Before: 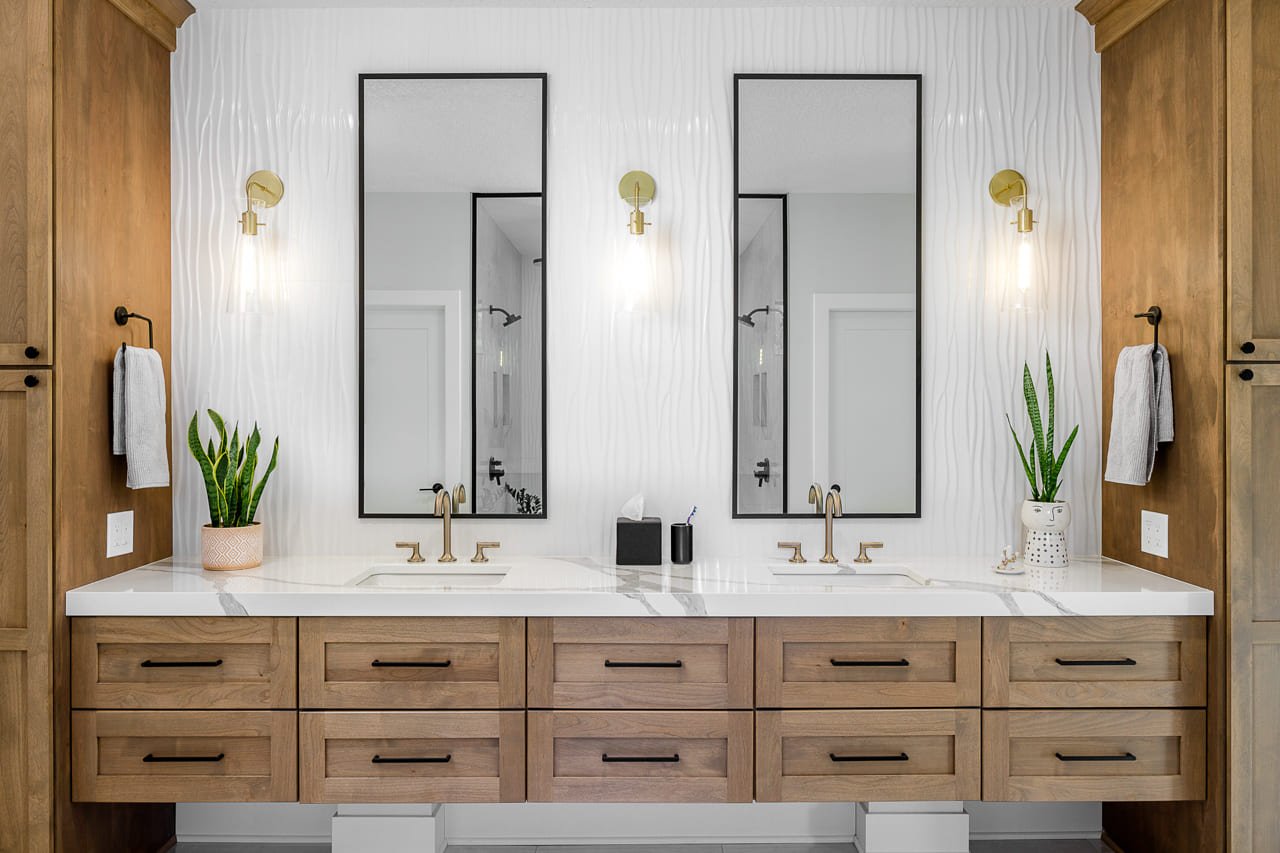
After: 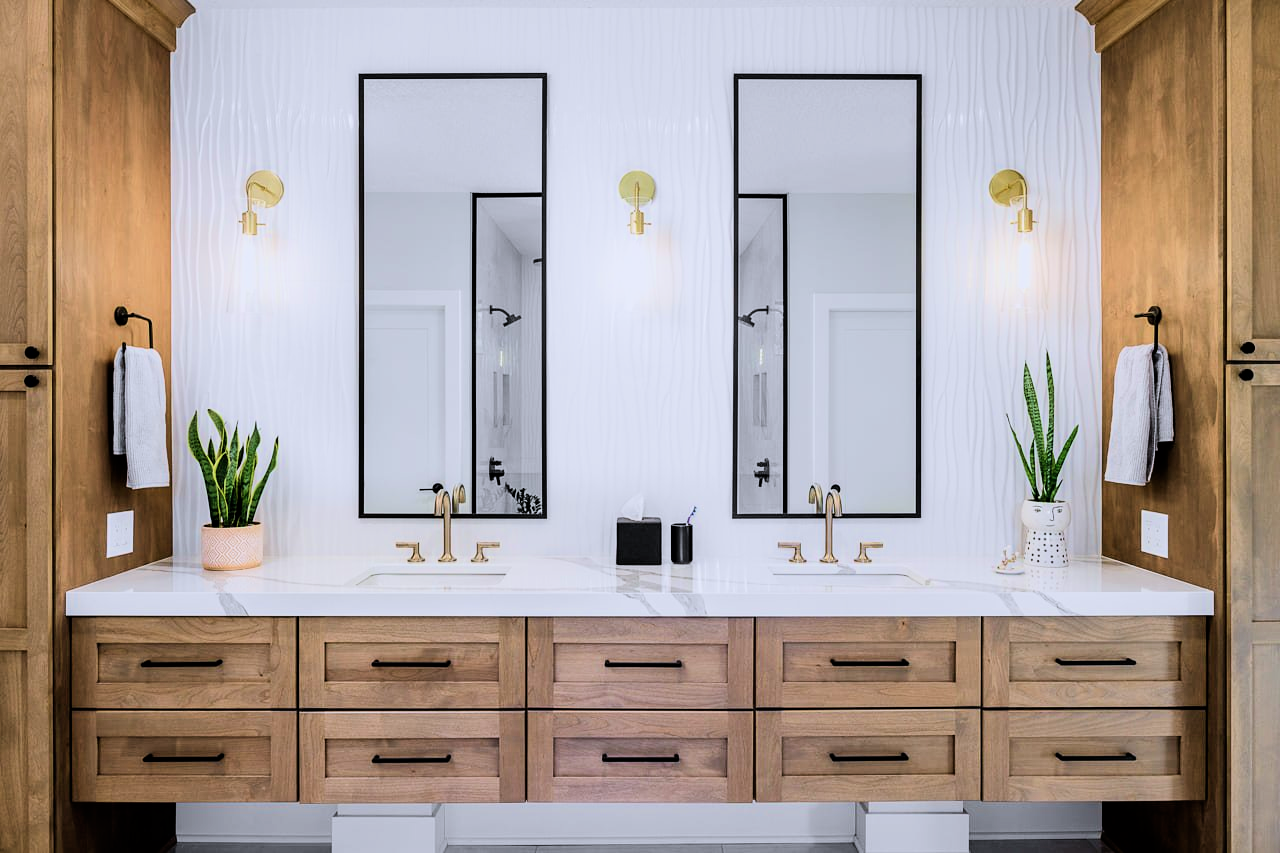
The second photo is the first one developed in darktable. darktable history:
color calibration: illuminant as shot in camera, x 0.358, y 0.373, temperature 4628.91 K
exposure: exposure 0.2 EV, compensate highlight preservation false
filmic rgb: hardness 4.17, contrast 1.364, color science v6 (2022)
velvia: on, module defaults
